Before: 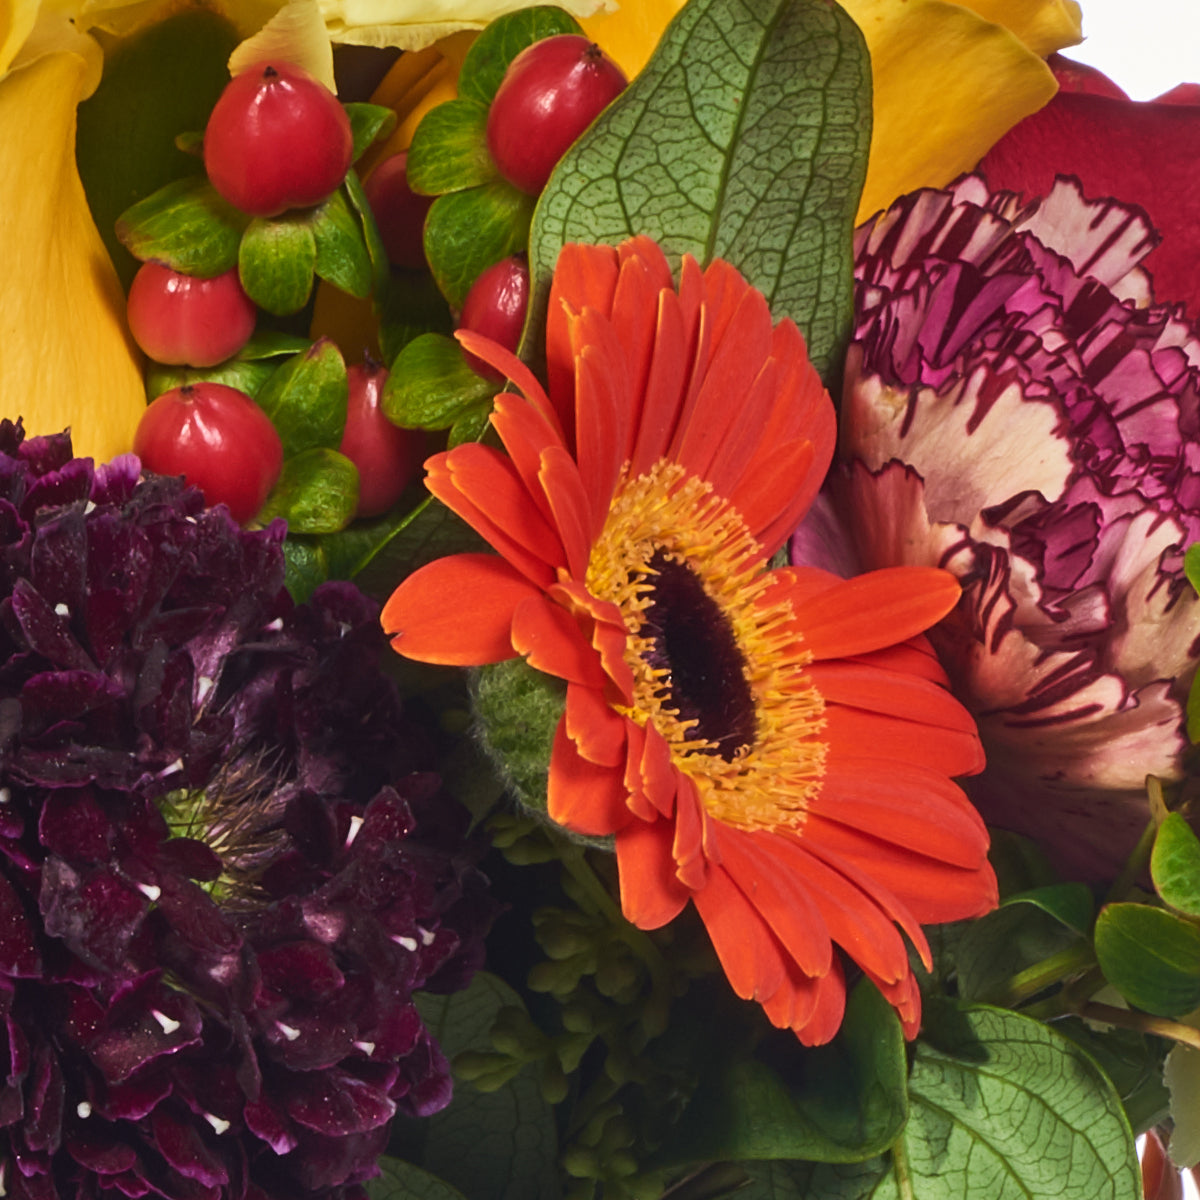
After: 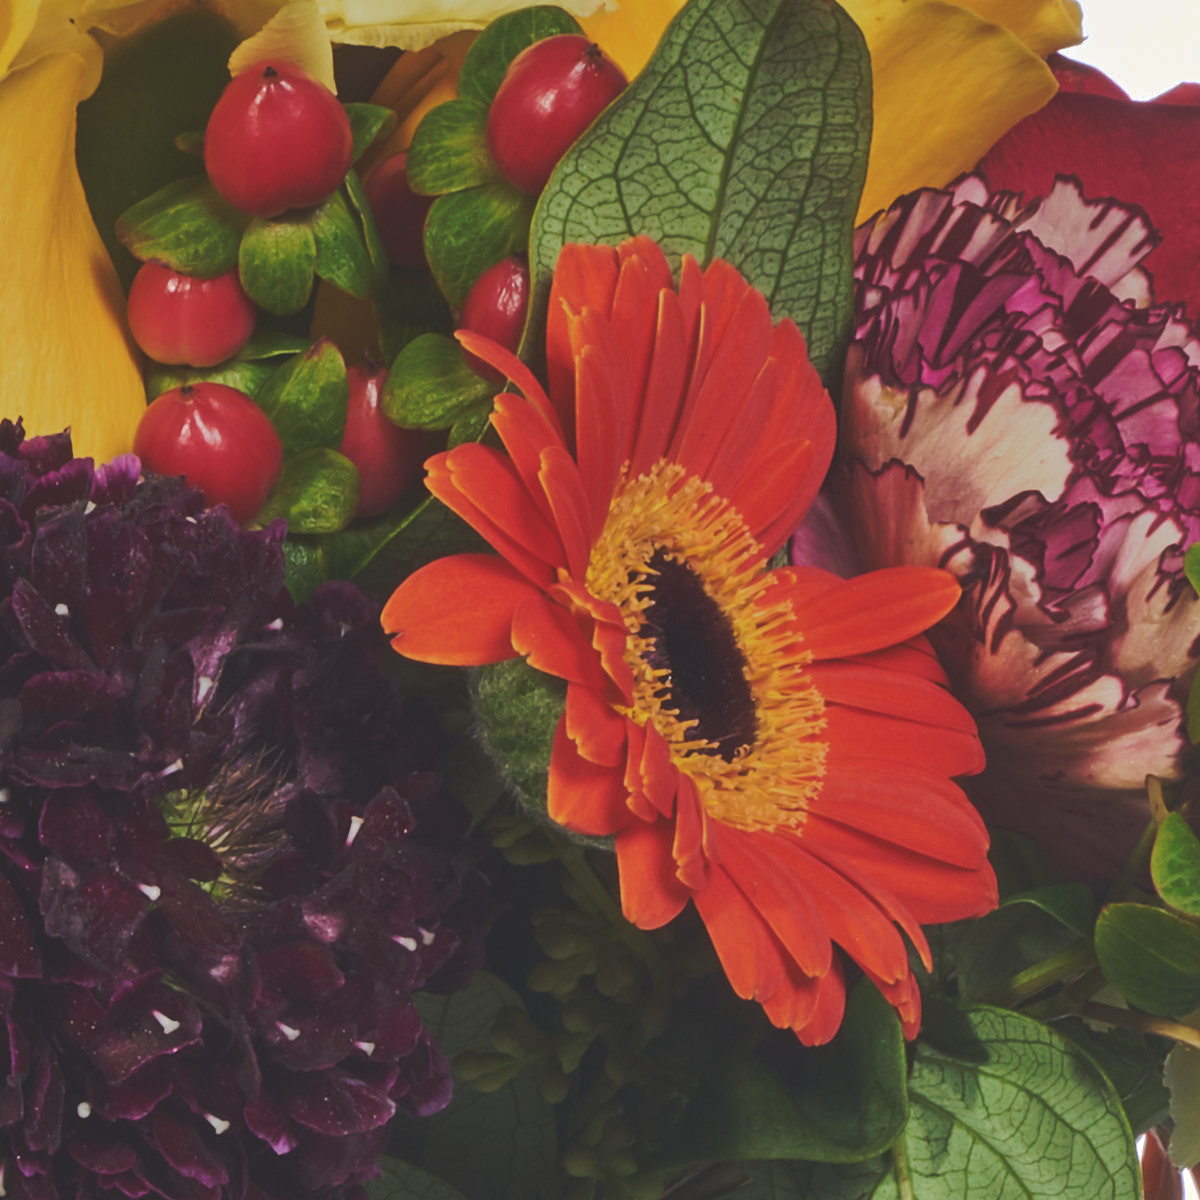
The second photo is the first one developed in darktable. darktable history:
tone curve: curves: ch0 [(0, 0) (0.003, 0.149) (0.011, 0.152) (0.025, 0.154) (0.044, 0.164) (0.069, 0.179) (0.1, 0.194) (0.136, 0.211) (0.177, 0.232) (0.224, 0.258) (0.277, 0.289) (0.335, 0.326) (0.399, 0.371) (0.468, 0.438) (0.543, 0.504) (0.623, 0.569) (0.709, 0.642) (0.801, 0.716) (0.898, 0.775) (1, 1)], preserve colors none
